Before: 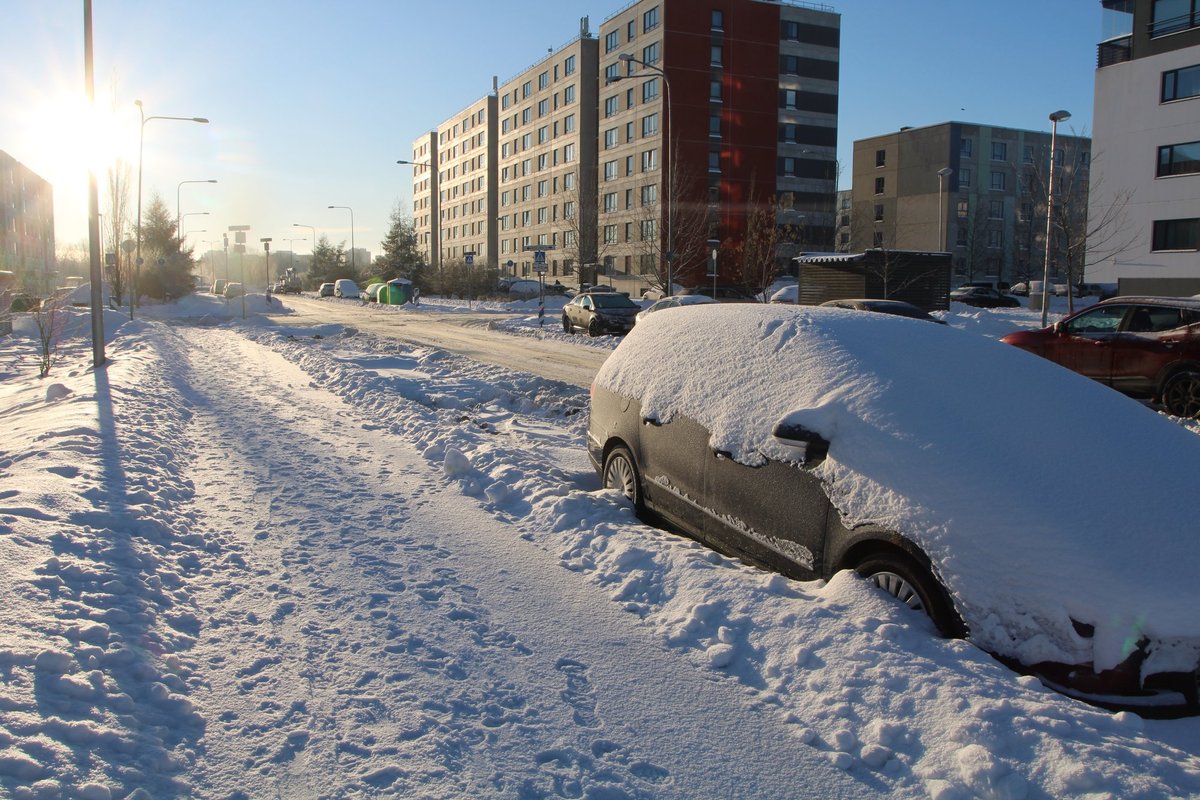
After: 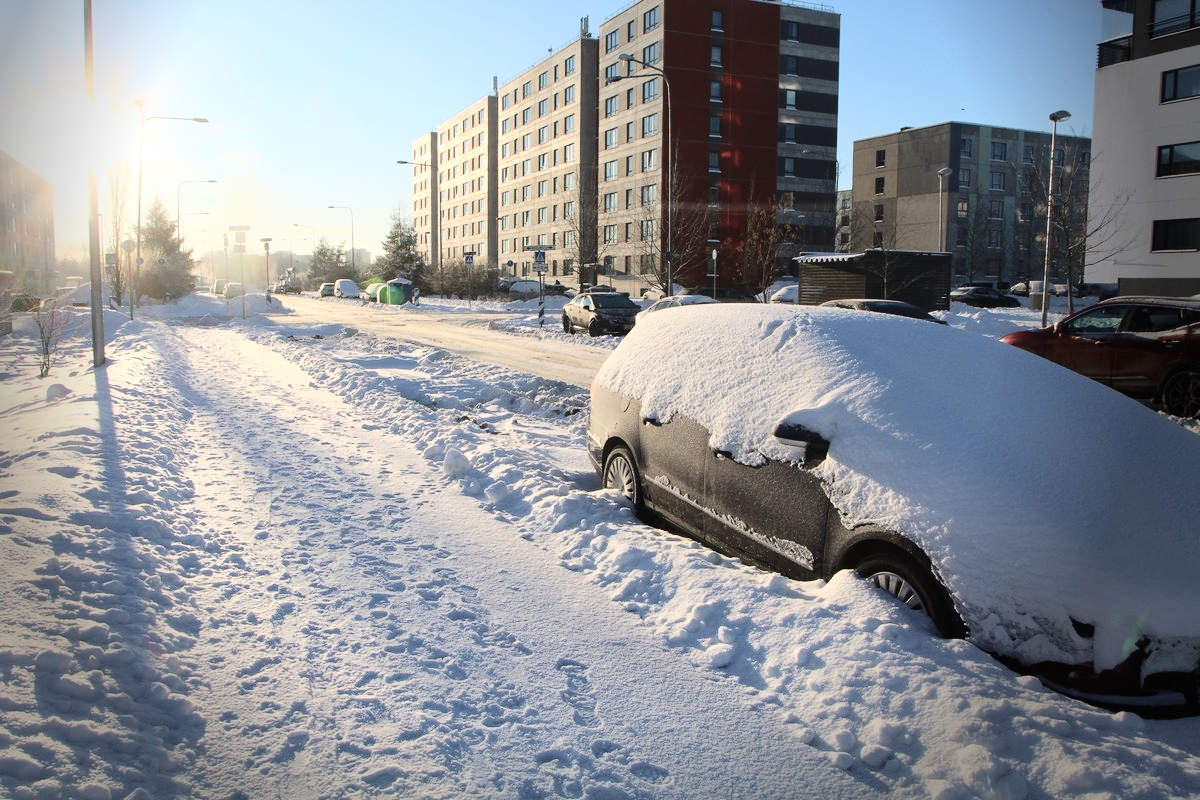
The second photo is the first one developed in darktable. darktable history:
vignetting: fall-off start 75.88%, fall-off radius 26.5%, brightness -0.586, saturation -0.128, center (-0.063, -0.309), width/height ratio 0.973
tone curve: curves: ch0 [(0, 0) (0.003, 0.003) (0.011, 0.012) (0.025, 0.026) (0.044, 0.046) (0.069, 0.072) (0.1, 0.104) (0.136, 0.141) (0.177, 0.185) (0.224, 0.247) (0.277, 0.335) (0.335, 0.447) (0.399, 0.539) (0.468, 0.636) (0.543, 0.723) (0.623, 0.803) (0.709, 0.873) (0.801, 0.936) (0.898, 0.978) (1, 1)], color space Lab, independent channels, preserve colors none
